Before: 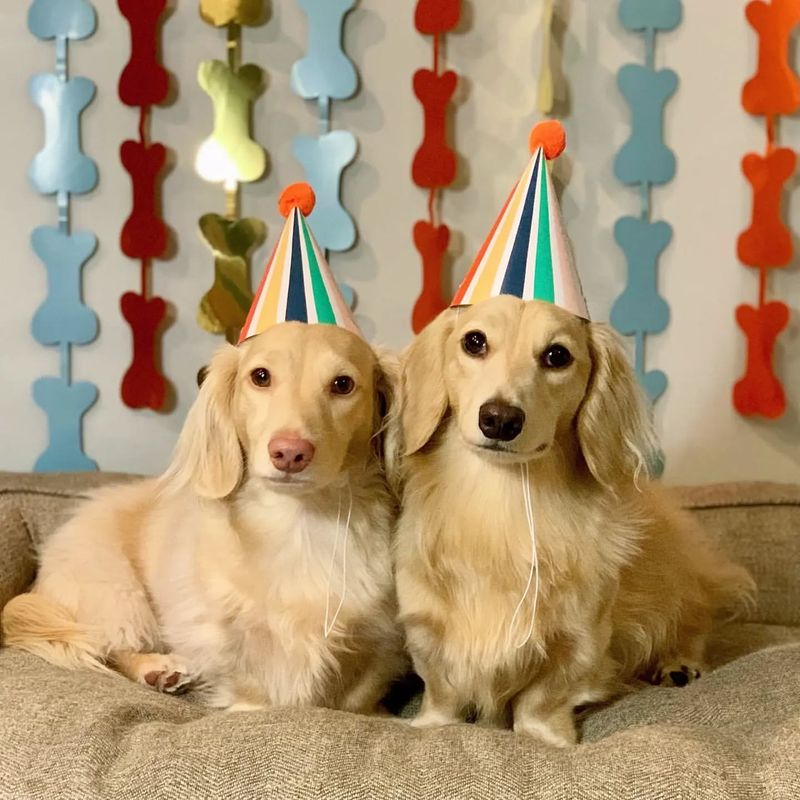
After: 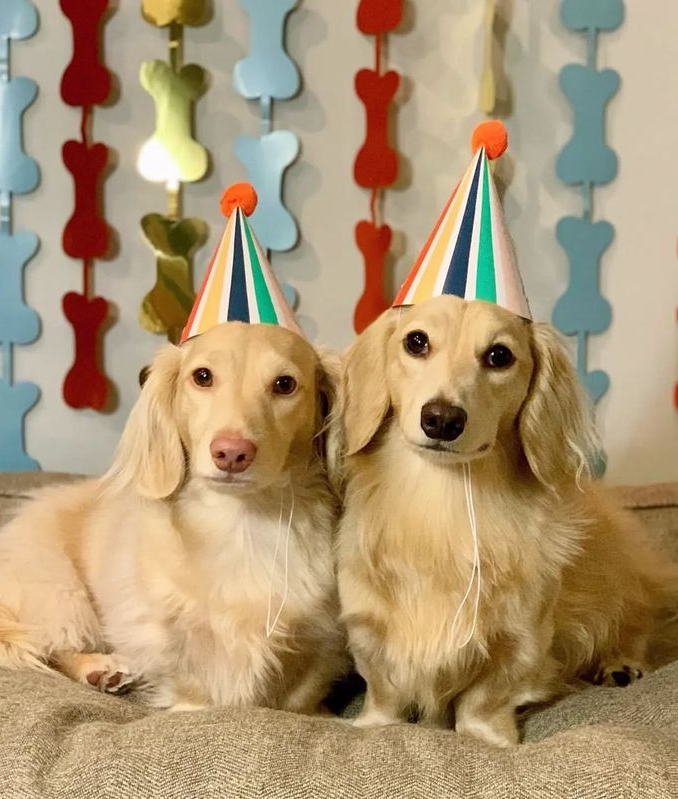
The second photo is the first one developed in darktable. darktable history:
crop: left 7.352%, right 7.835%
